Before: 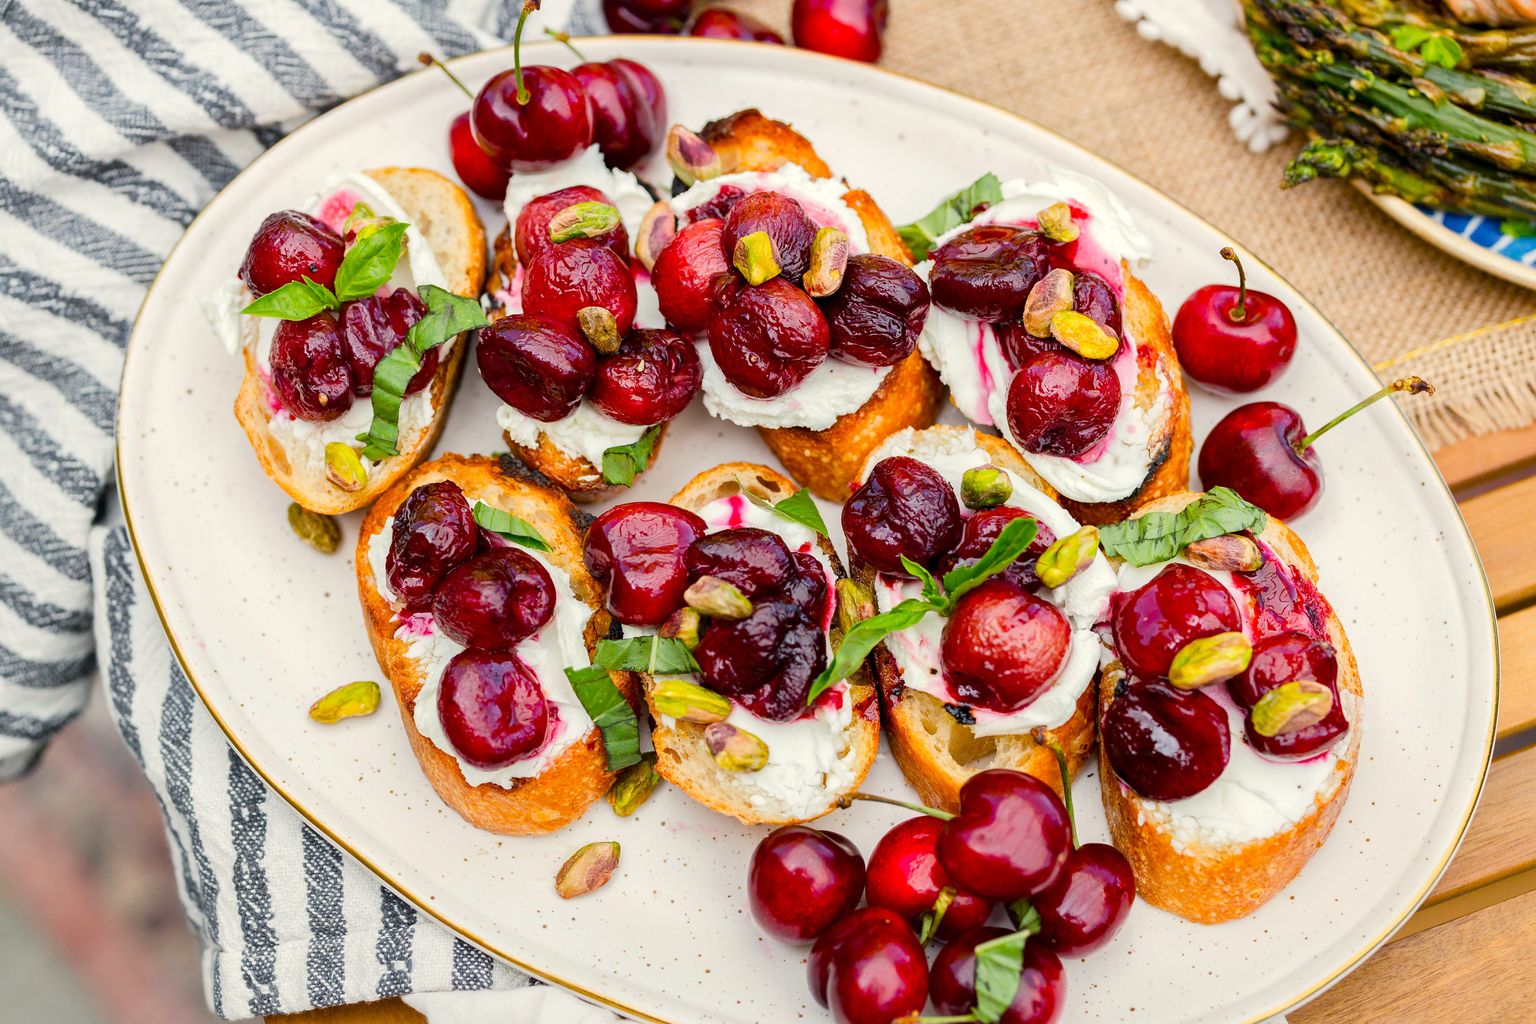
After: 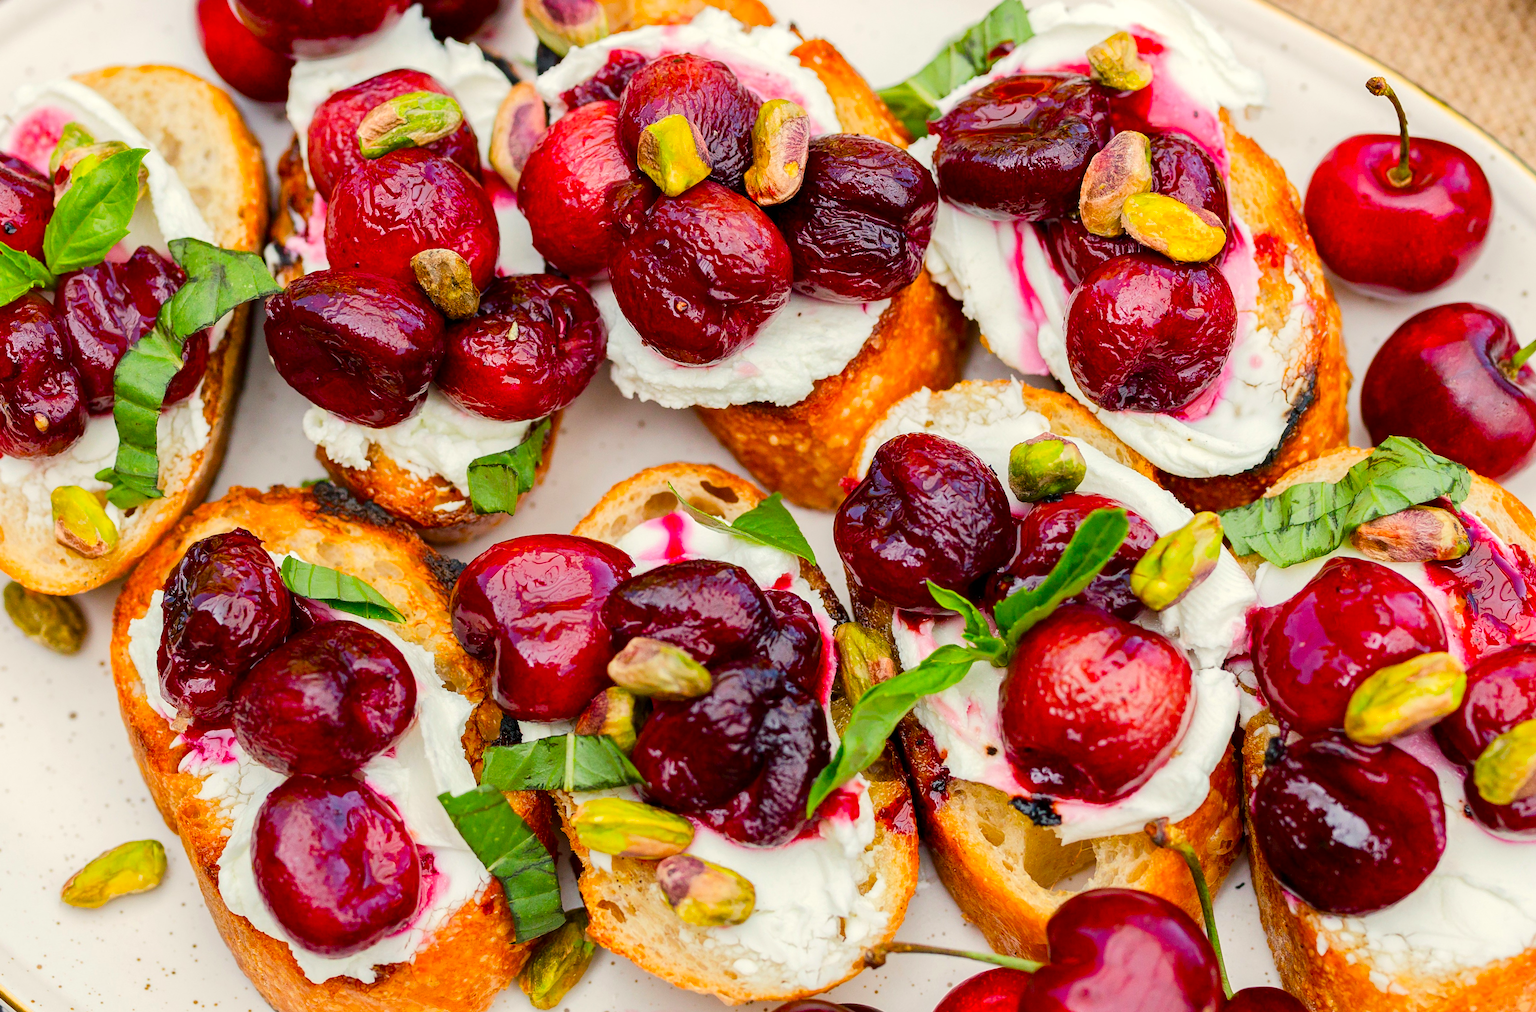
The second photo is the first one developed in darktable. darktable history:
contrast brightness saturation: saturation 0.18
rotate and perspective: rotation -5°, crop left 0.05, crop right 0.952, crop top 0.11, crop bottom 0.89
crop and rotate: left 17.046%, top 10.659%, right 12.989%, bottom 14.553%
